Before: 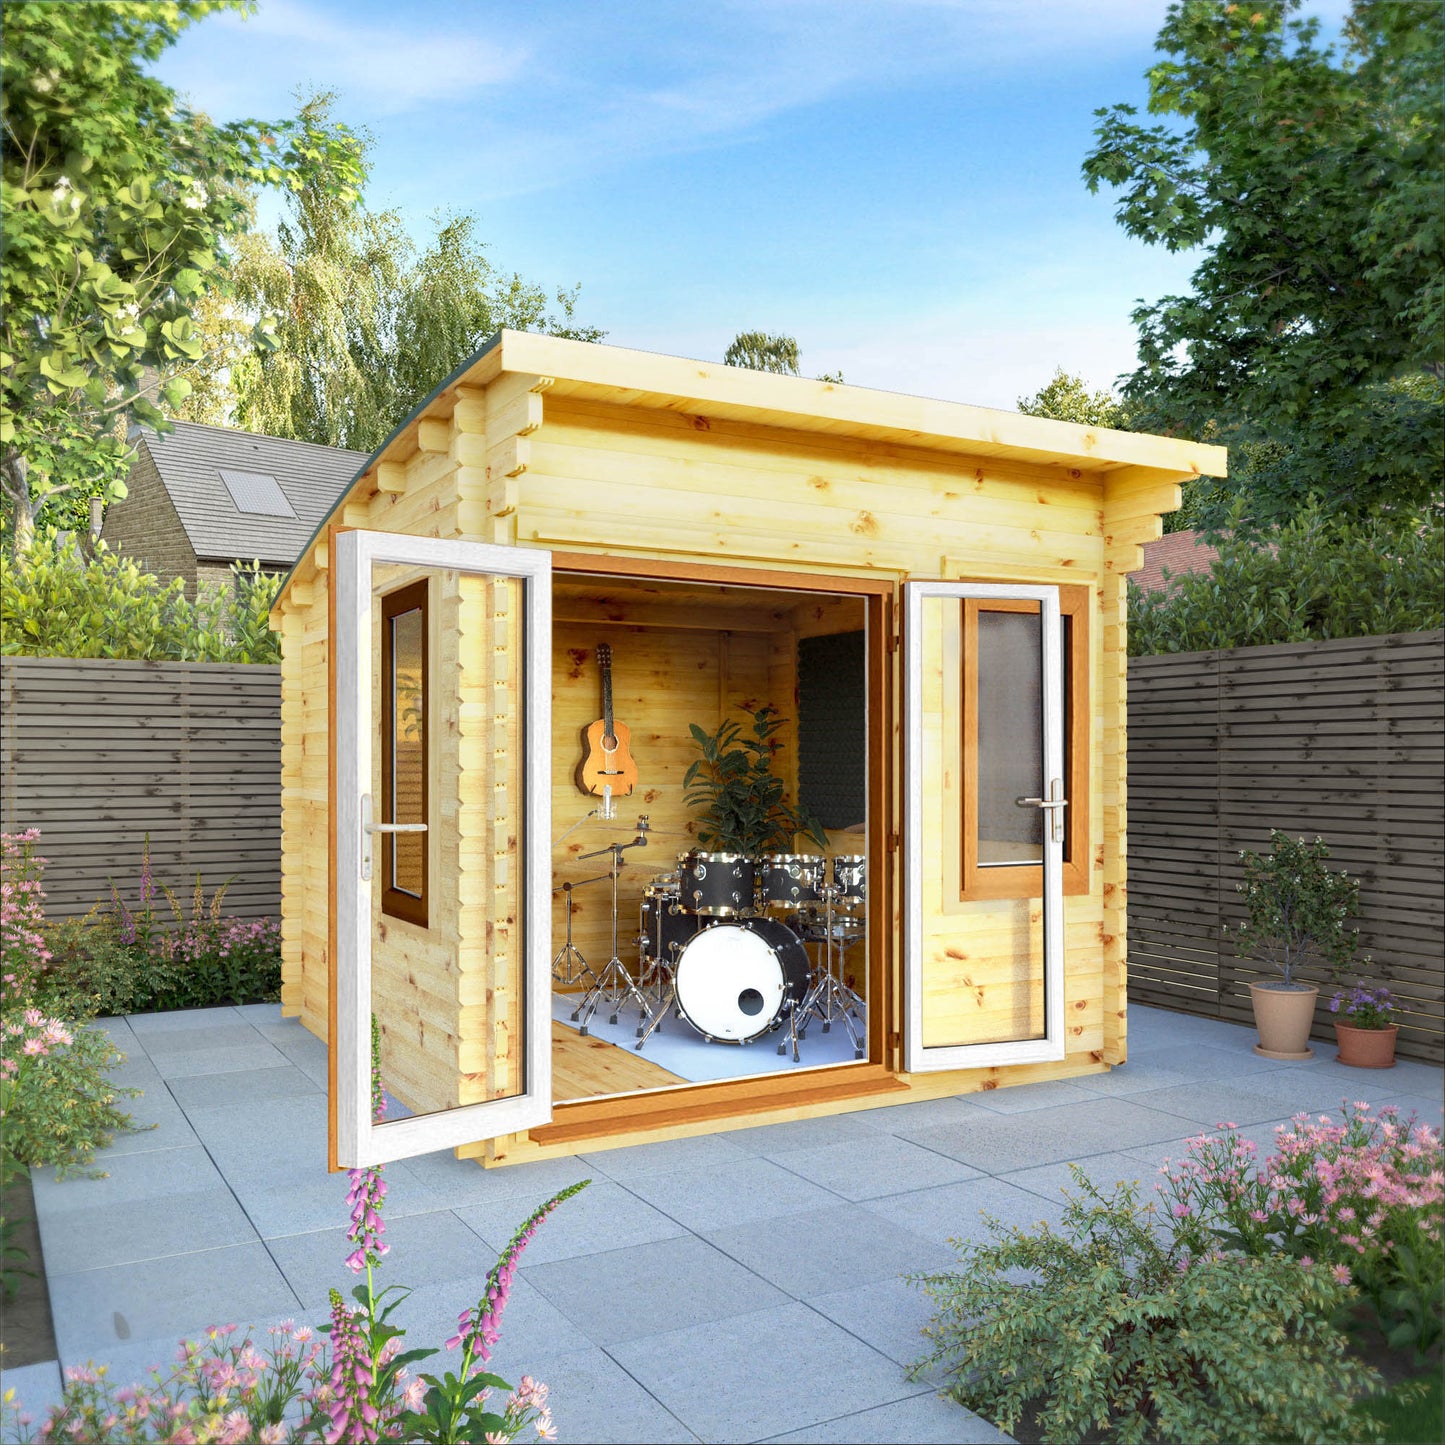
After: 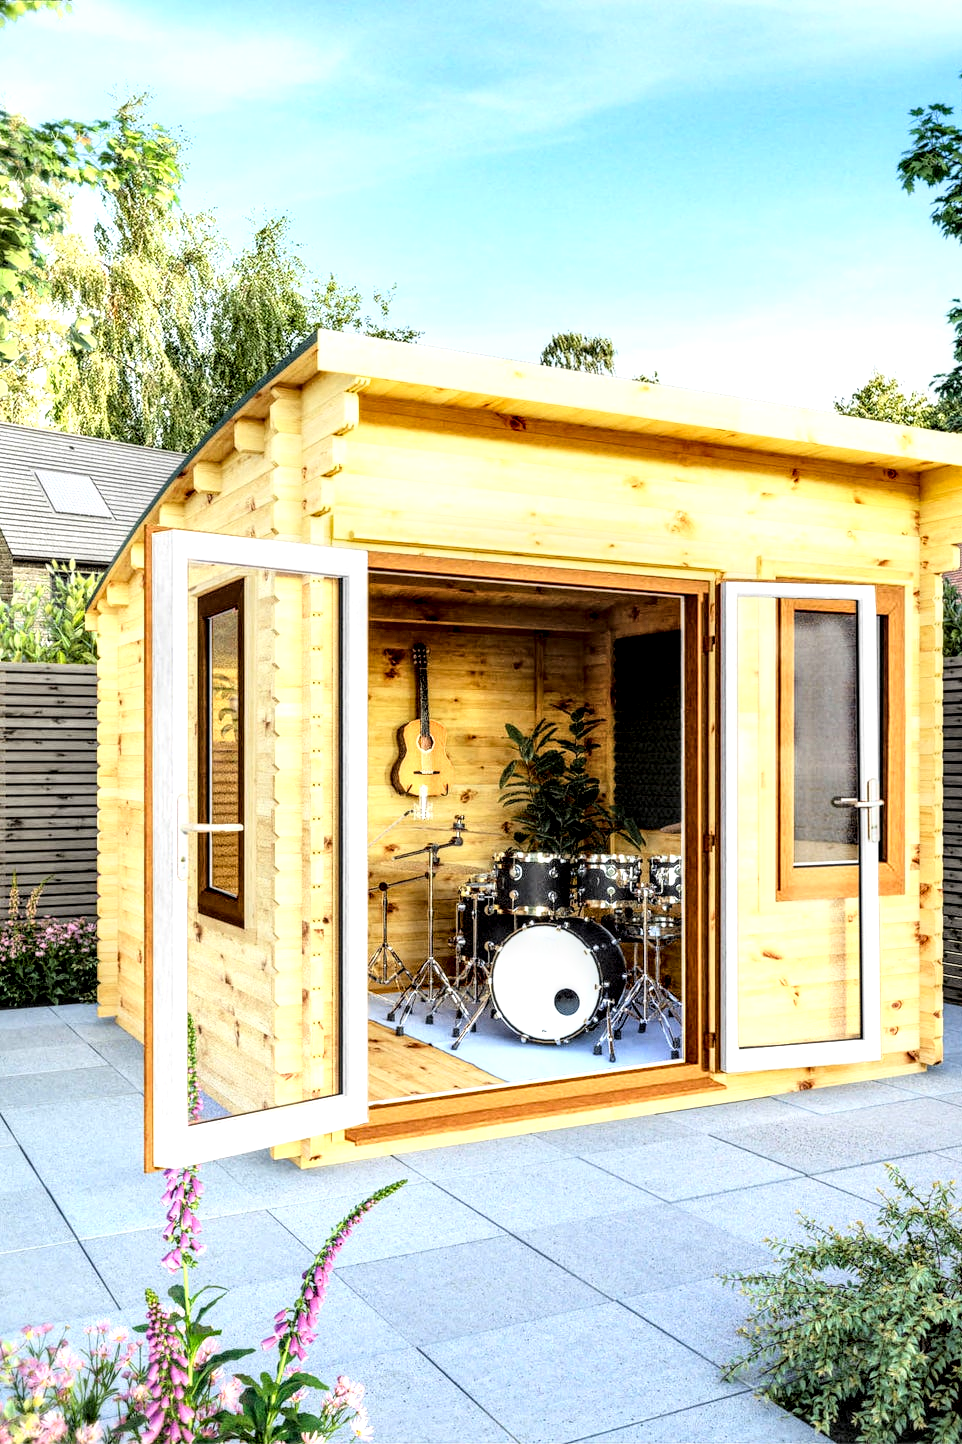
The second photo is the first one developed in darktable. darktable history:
crop and rotate: left 12.739%, right 20.667%
base curve: curves: ch0 [(0, 0) (0.028, 0.03) (0.121, 0.232) (0.46, 0.748) (0.859, 0.968) (1, 1)]
levels: levels [0.026, 0.507, 0.987]
local contrast: highlights 16%, detail 188%
